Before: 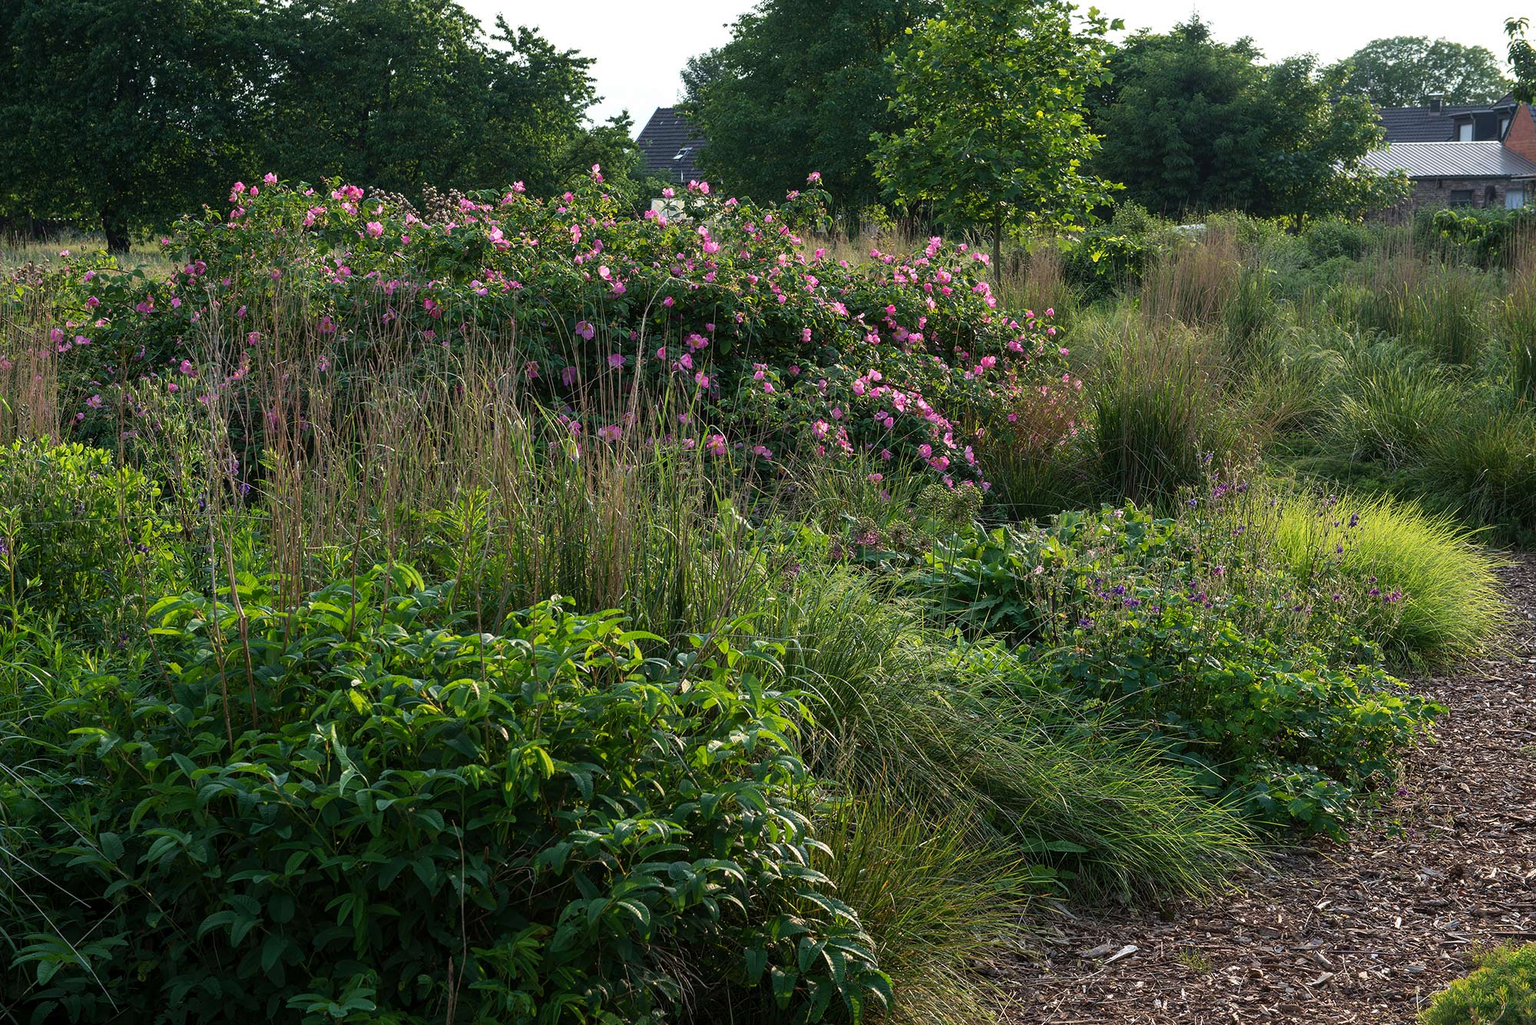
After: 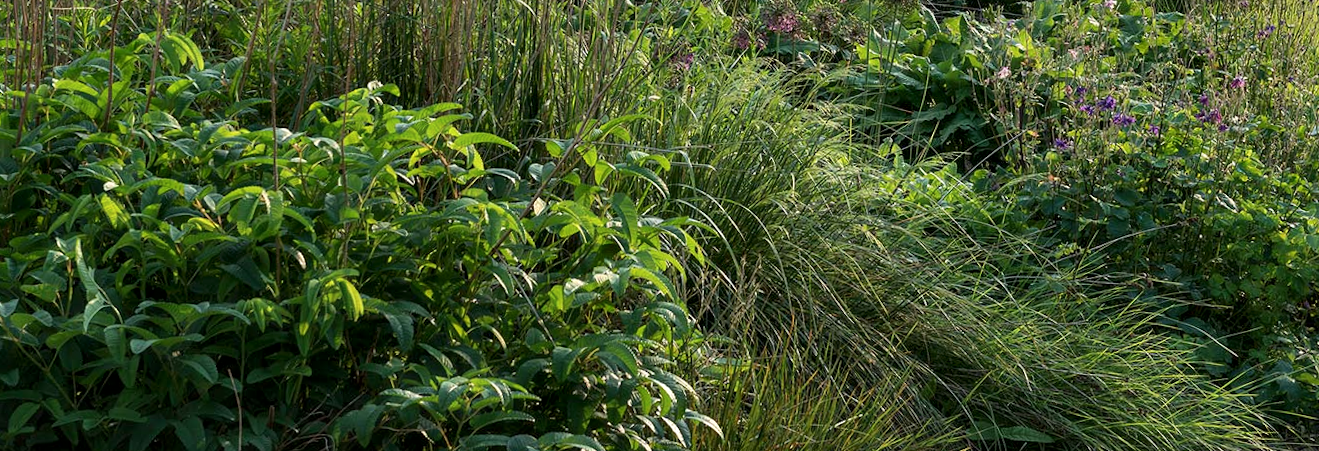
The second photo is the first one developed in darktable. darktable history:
crop: left 18.091%, top 51.13%, right 17.525%, bottom 16.85%
local contrast: mode bilateral grid, contrast 20, coarseness 50, detail 120%, midtone range 0.2
contrast equalizer: y [[0.579, 0.58, 0.505, 0.5, 0.5, 0.5], [0.5 ×6], [0.5 ×6], [0 ×6], [0 ×6]]
rotate and perspective: rotation 2.17°, automatic cropping off
